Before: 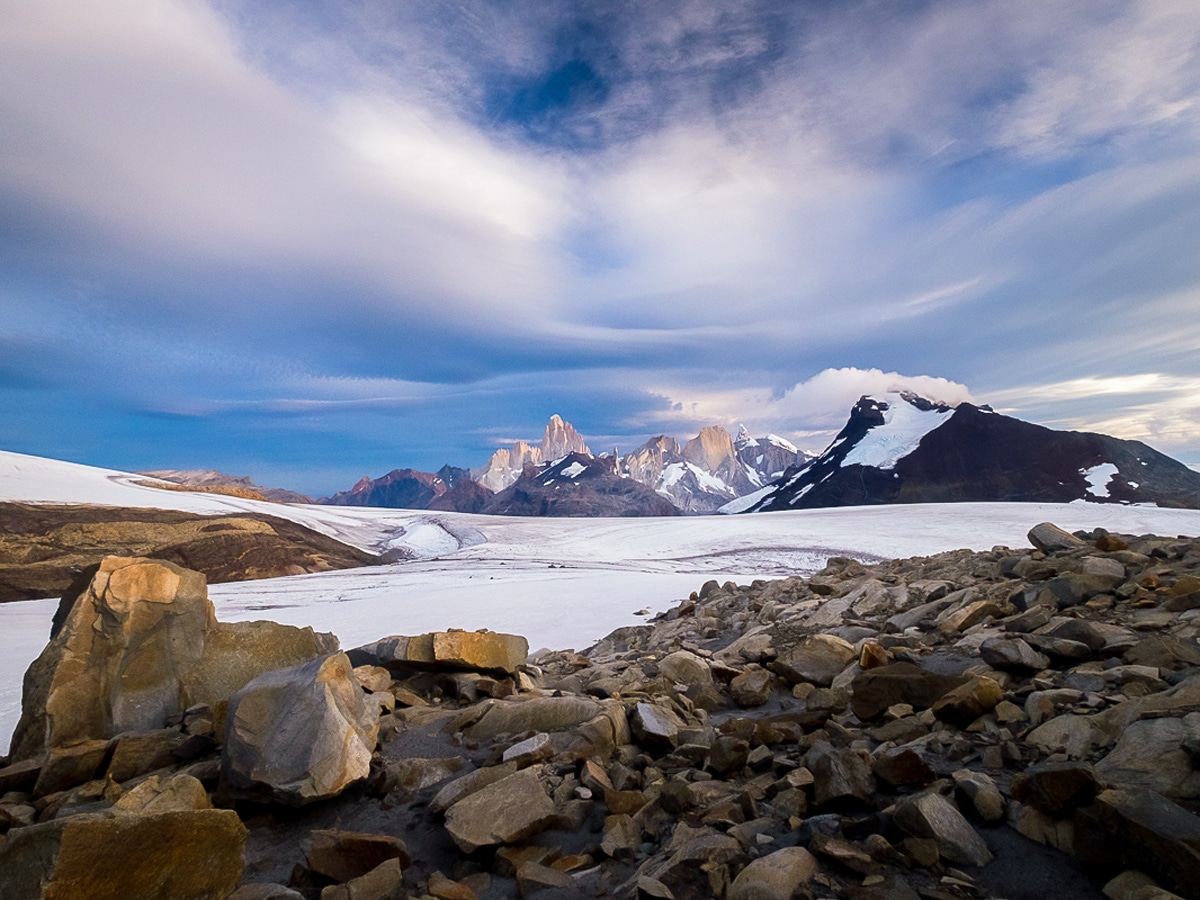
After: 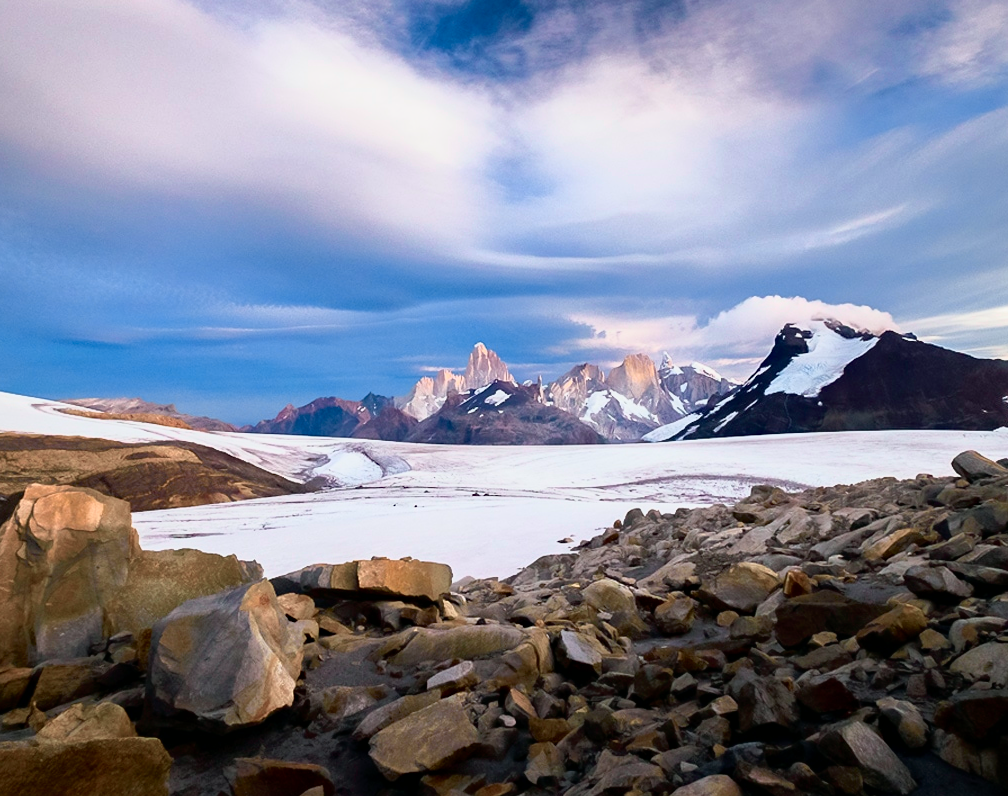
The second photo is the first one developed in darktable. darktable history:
haze removal: compatibility mode true, adaptive false
tone curve: curves: ch0 [(0, 0) (0.105, 0.068) (0.181, 0.185) (0.28, 0.291) (0.384, 0.404) (0.485, 0.531) (0.638, 0.681) (0.795, 0.879) (1, 0.977)]; ch1 [(0, 0) (0.161, 0.092) (0.35, 0.33) (0.379, 0.401) (0.456, 0.469) (0.504, 0.5) (0.512, 0.514) (0.58, 0.597) (0.635, 0.646) (1, 1)]; ch2 [(0, 0) (0.371, 0.362) (0.437, 0.437) (0.5, 0.5) (0.53, 0.523) (0.56, 0.58) (0.622, 0.606) (1, 1)], color space Lab, independent channels, preserve colors none
contrast equalizer: octaves 7, y [[0.5 ×4, 0.467, 0.376], [0.5 ×6], [0.5 ×6], [0 ×6], [0 ×6]]
crop: left 6.414%, top 8.01%, right 9.546%, bottom 3.527%
